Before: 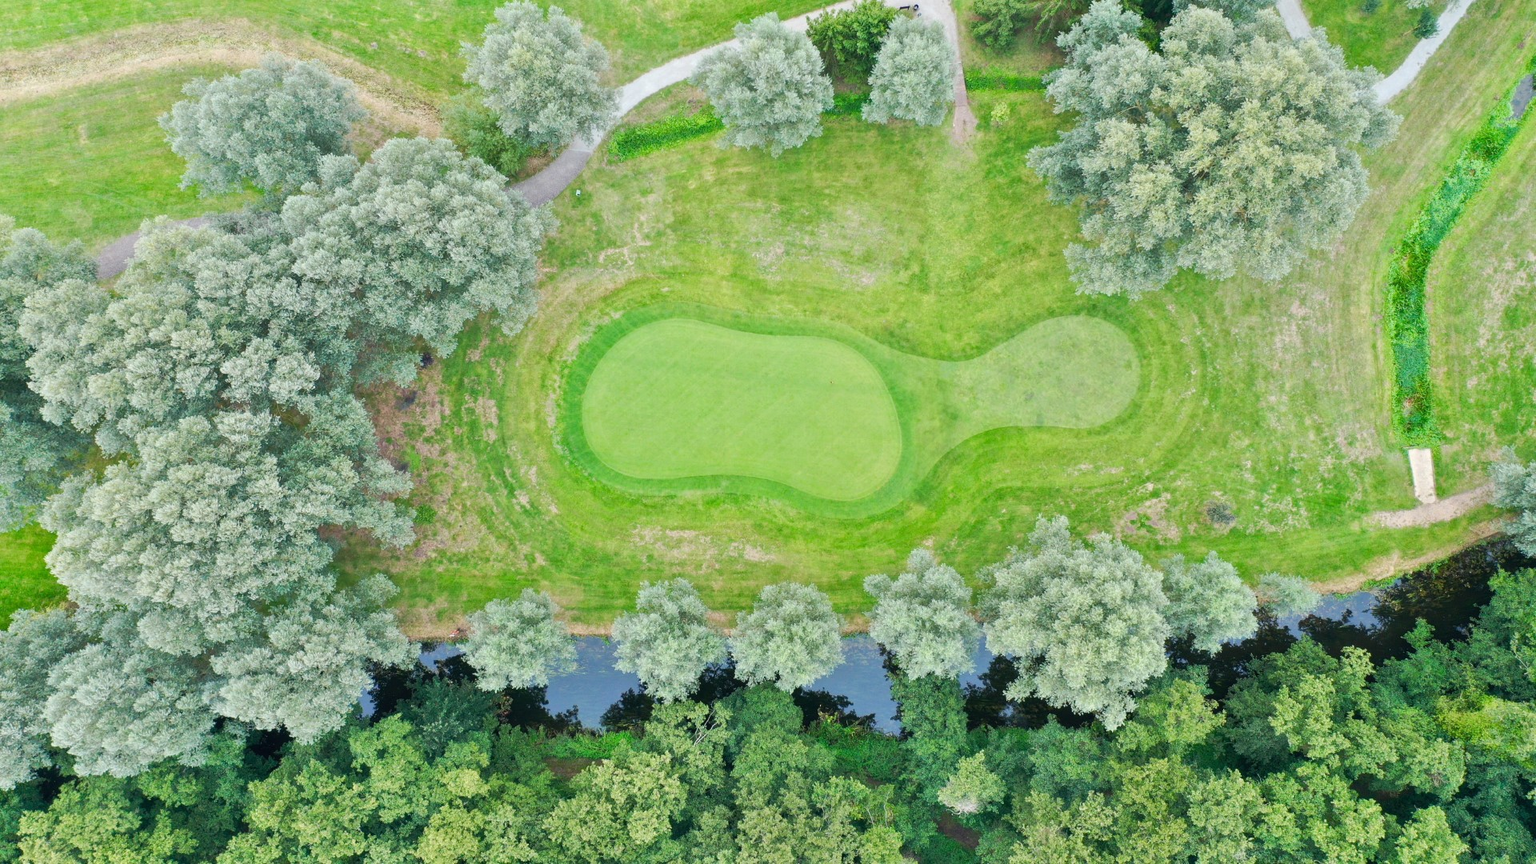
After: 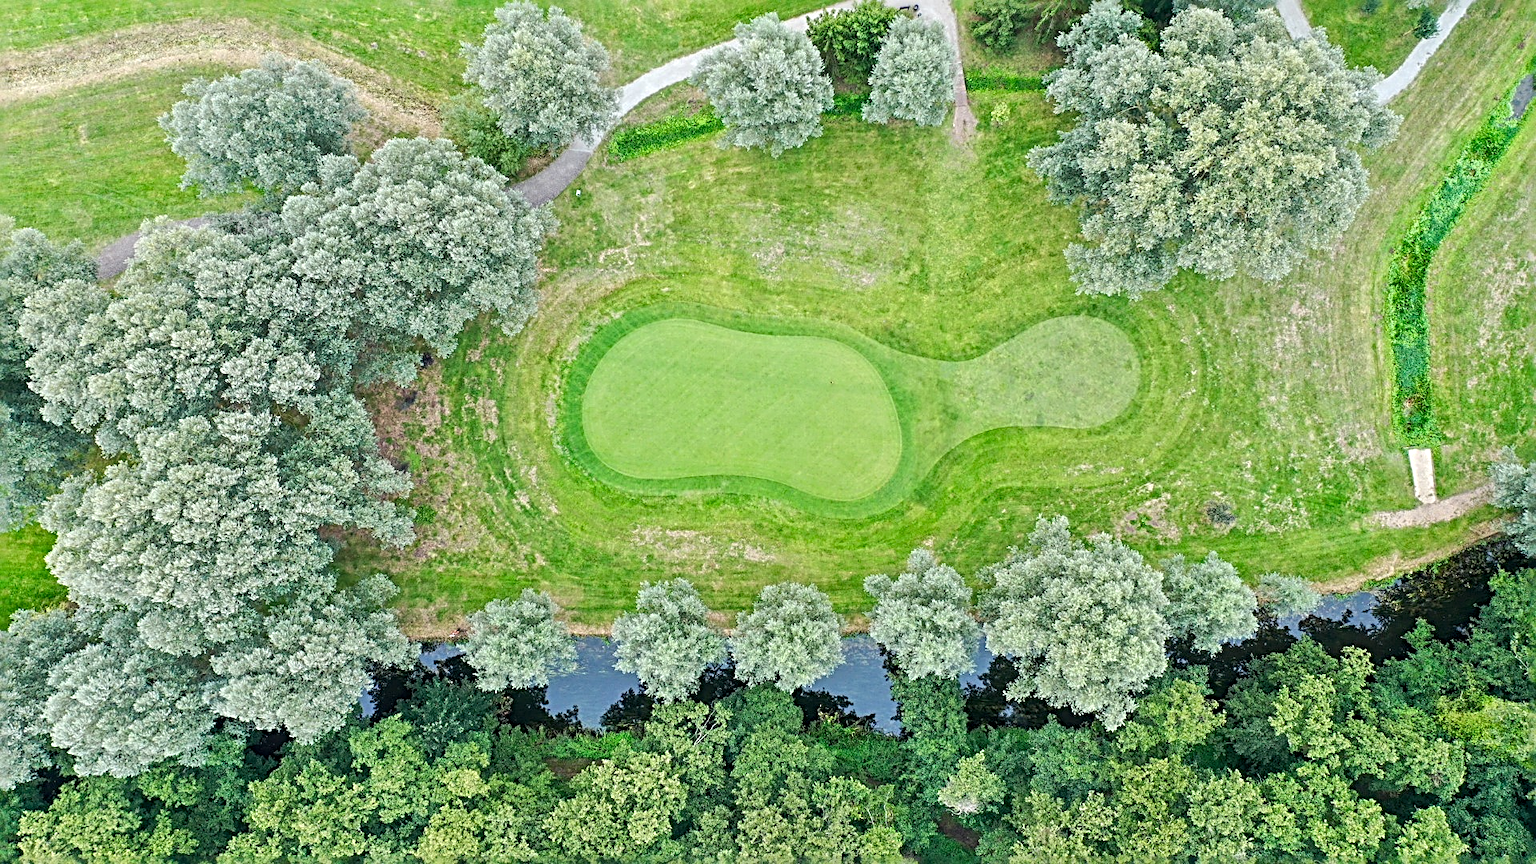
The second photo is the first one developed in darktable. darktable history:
exposure: compensate highlight preservation false
sharpen: radius 3.726, amount 0.915
local contrast: on, module defaults
